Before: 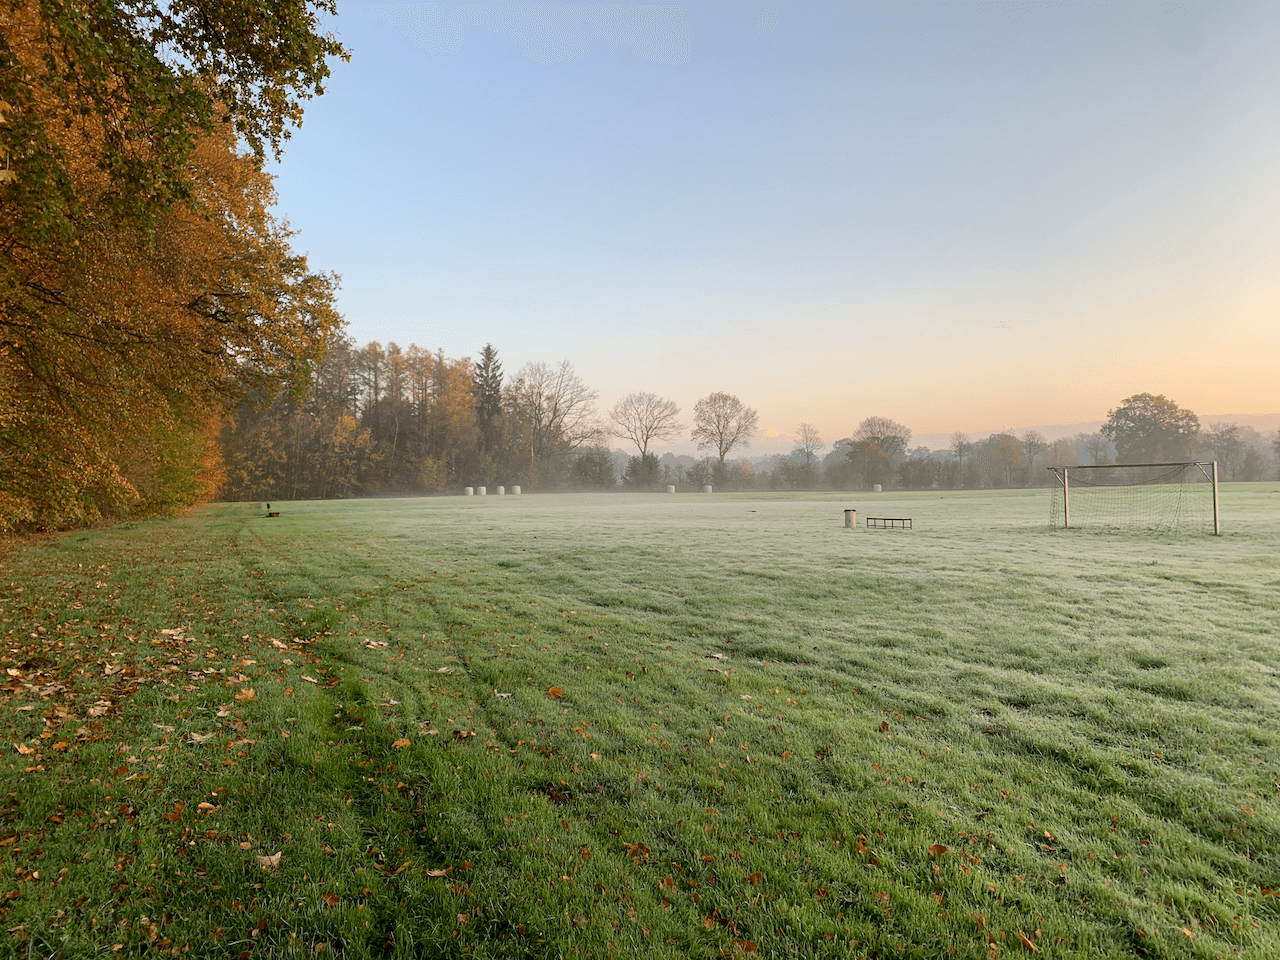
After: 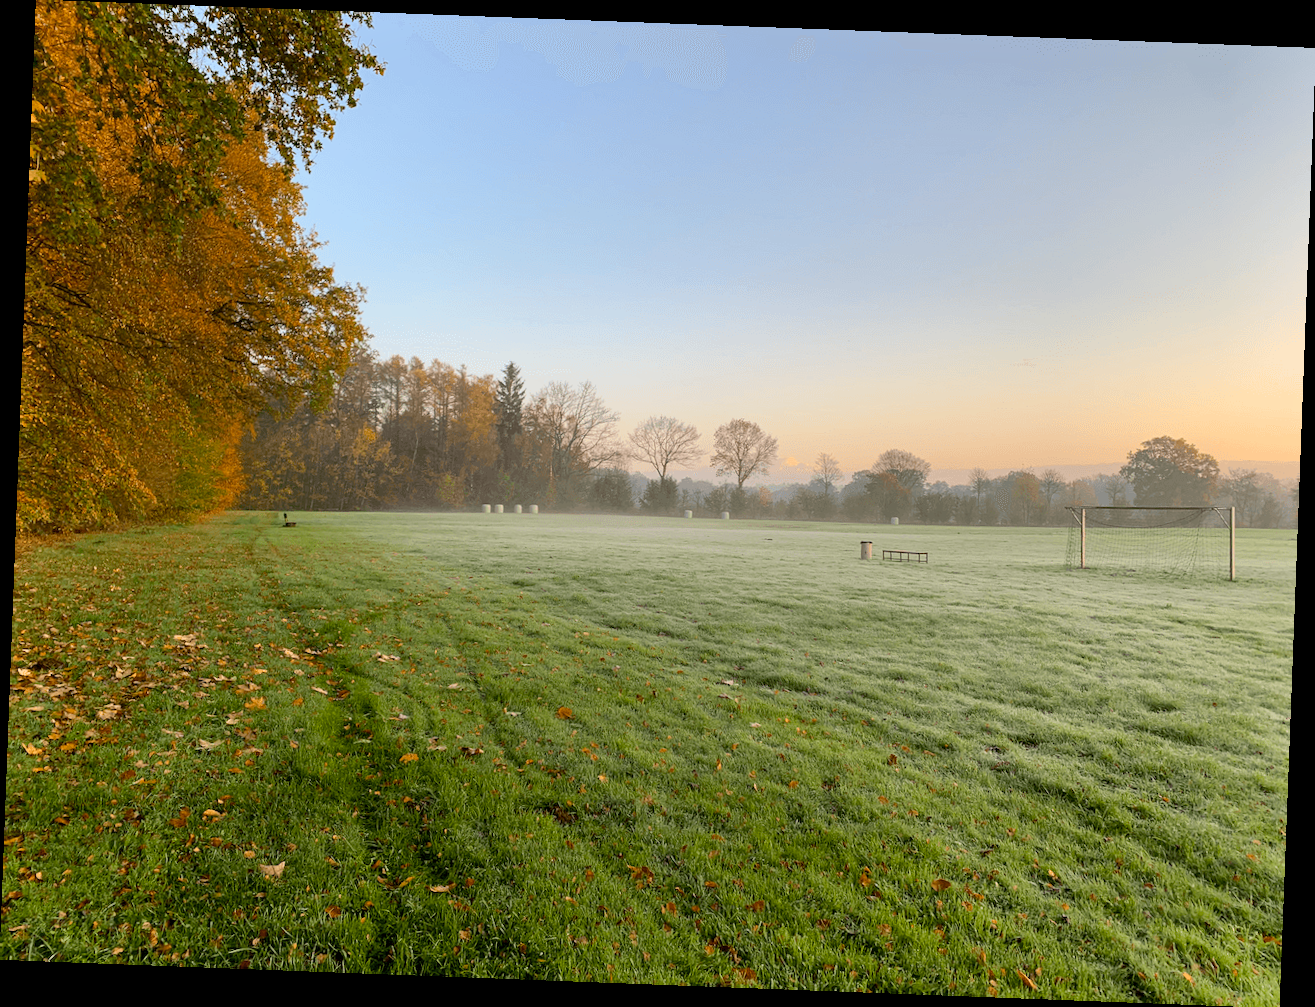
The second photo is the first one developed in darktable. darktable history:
shadows and highlights: shadows 37.27, highlights -28.18, soften with gaussian
color balance rgb: perceptual saturation grading › global saturation 20%, global vibrance 20%
rotate and perspective: rotation 2.17°, automatic cropping off
